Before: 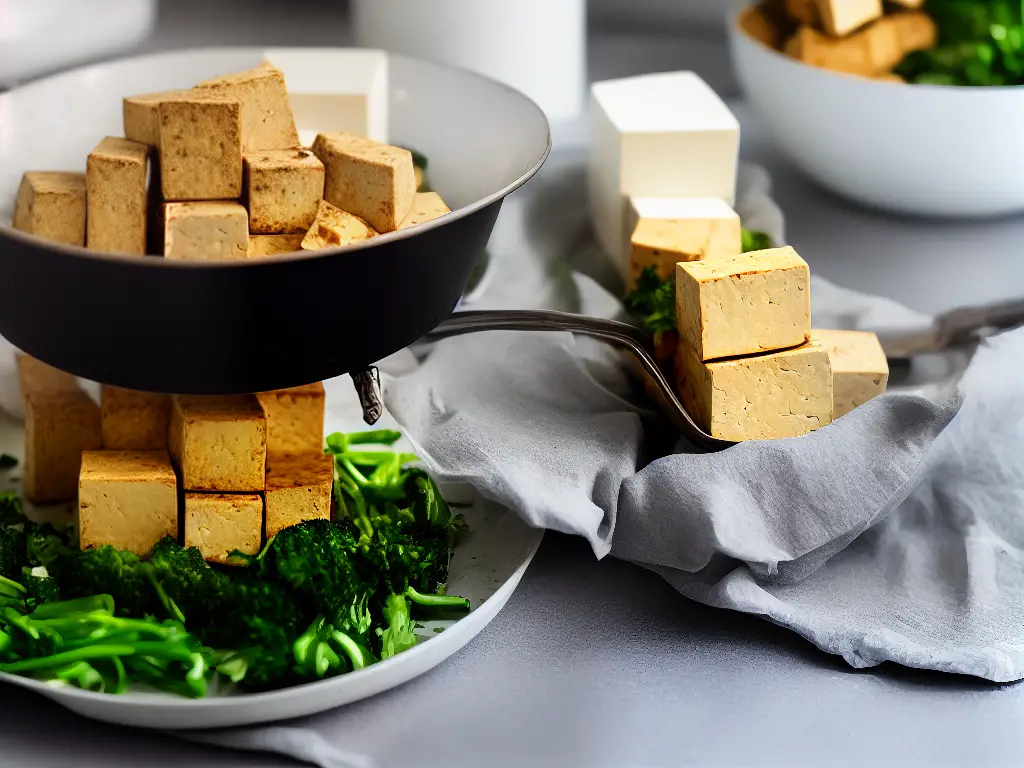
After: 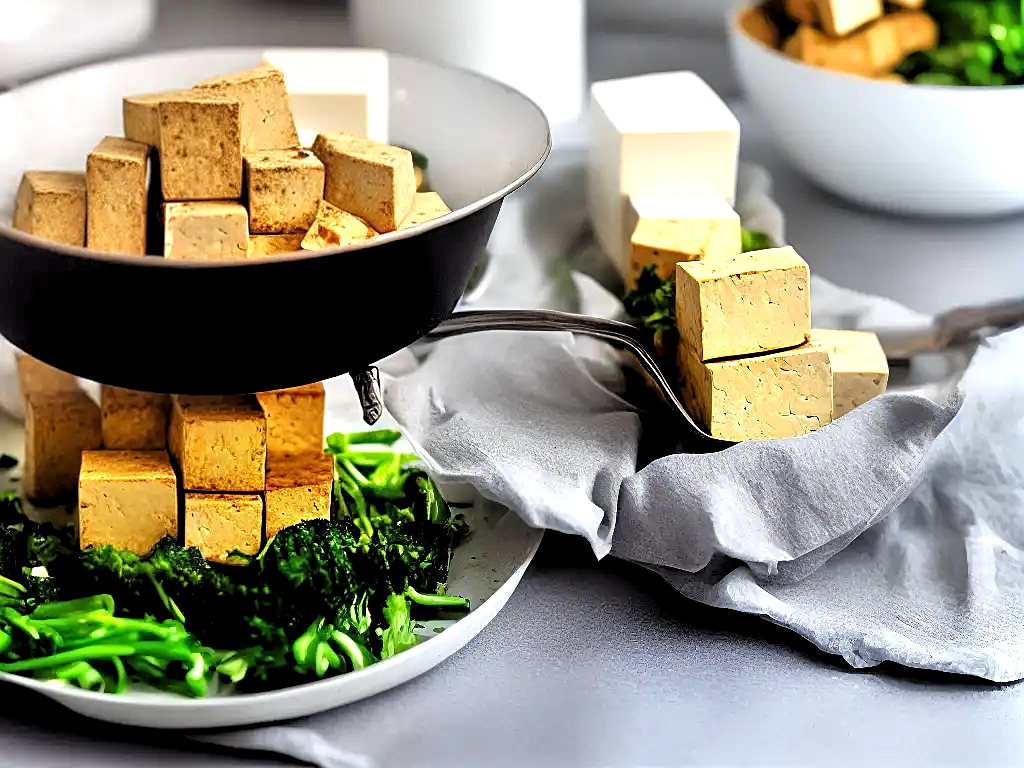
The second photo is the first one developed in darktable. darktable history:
tone equalizer: -7 EV 0.15 EV, -6 EV 0.6 EV, -5 EV 1.15 EV, -4 EV 1.33 EV, -3 EV 1.15 EV, -2 EV 0.6 EV, -1 EV 0.15 EV, mask exposure compensation -0.5 EV
local contrast: highlights 100%, shadows 100%, detail 120%, midtone range 0.2
levels: levels [0.052, 0.496, 0.908]
sharpen: on, module defaults
